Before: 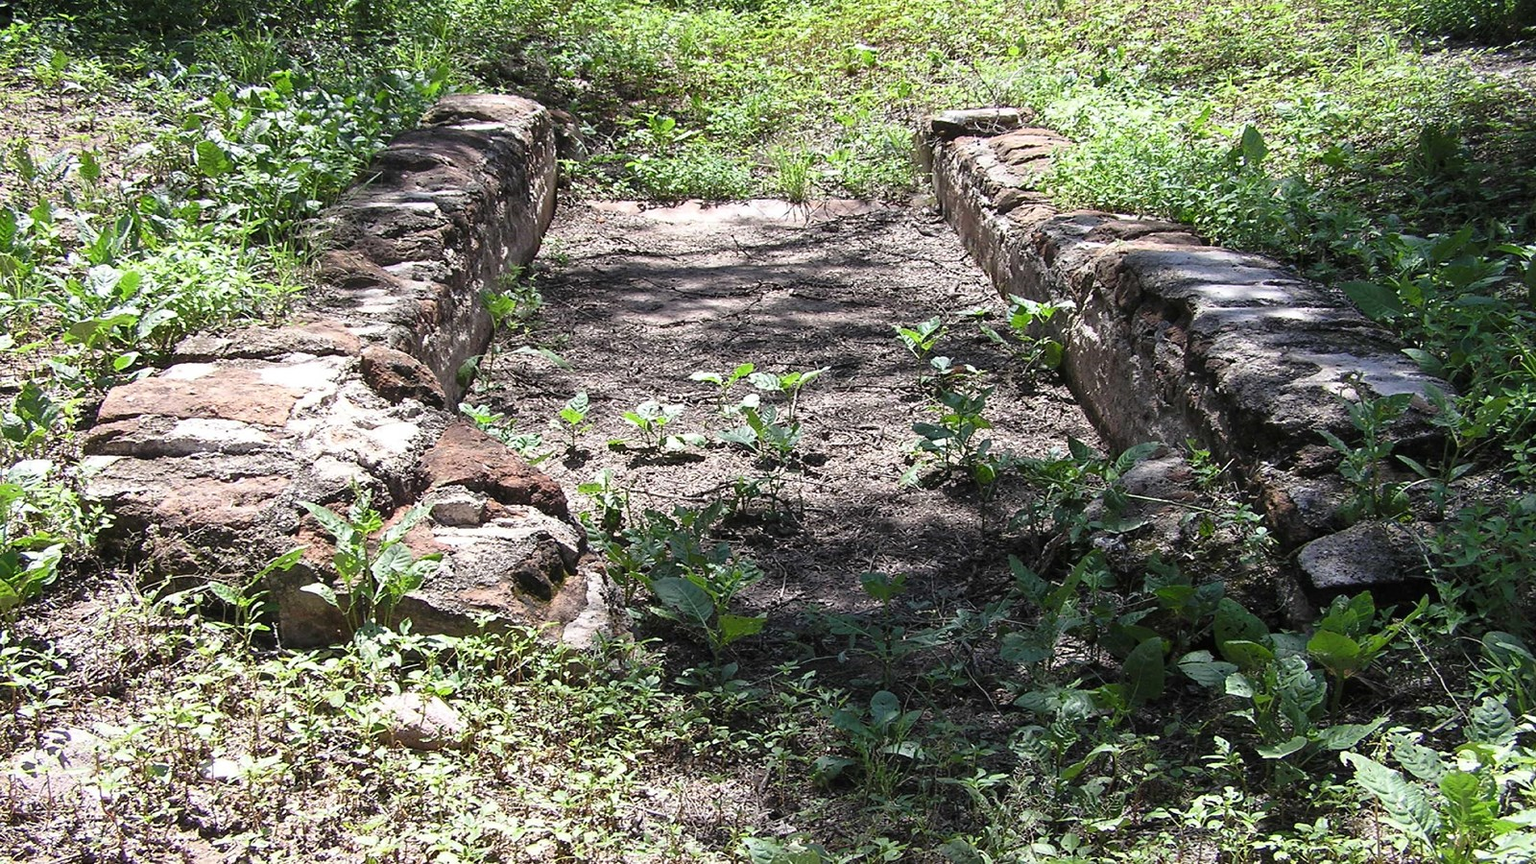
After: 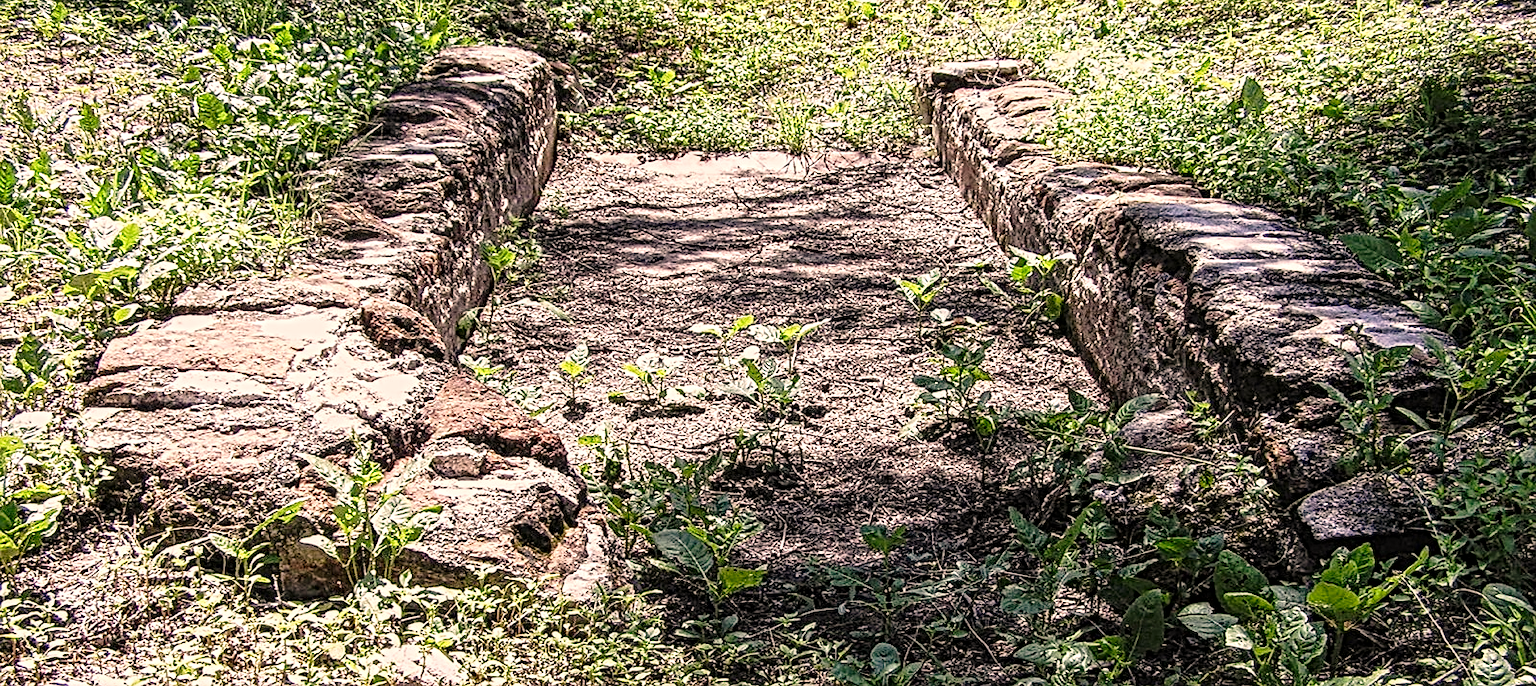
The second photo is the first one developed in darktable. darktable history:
color correction: highlights a* 11.77, highlights b* 11.85
local contrast: mode bilateral grid, contrast 20, coarseness 3, detail 299%, midtone range 0.2
crop and rotate: top 5.665%, bottom 14.882%
tone curve: curves: ch0 [(0, 0.012) (0.144, 0.137) (0.326, 0.386) (0.489, 0.573) (0.656, 0.763) (0.849, 0.902) (1, 0.974)]; ch1 [(0, 0) (0.366, 0.367) (0.475, 0.453) (0.487, 0.501) (0.519, 0.527) (0.544, 0.579) (0.562, 0.619) (0.622, 0.694) (1, 1)]; ch2 [(0, 0) (0.333, 0.346) (0.375, 0.375) (0.424, 0.43) (0.476, 0.492) (0.502, 0.503) (0.533, 0.541) (0.572, 0.615) (0.605, 0.656) (0.641, 0.709) (1, 1)], preserve colors none
